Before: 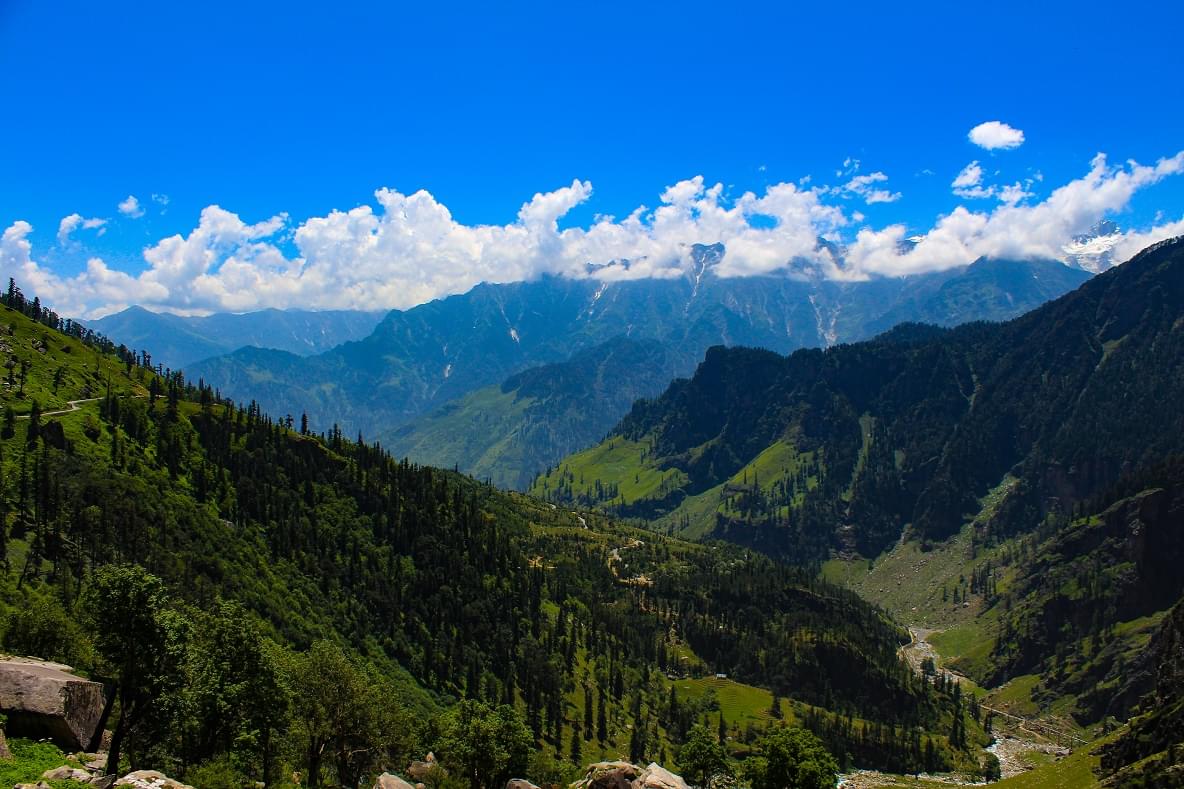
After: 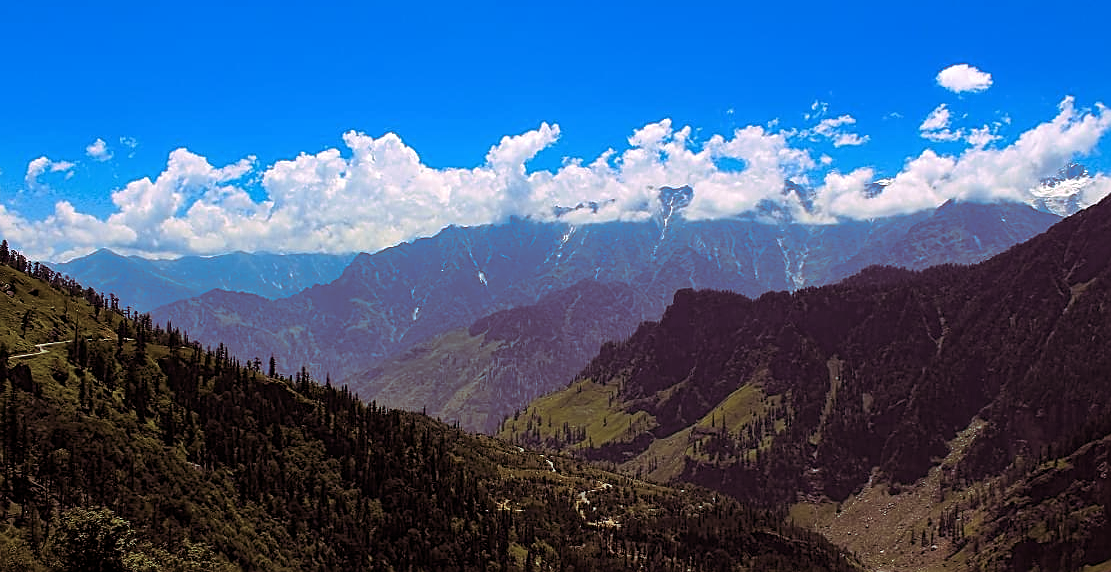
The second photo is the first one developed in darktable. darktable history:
split-toning: highlights › hue 298.8°, highlights › saturation 0.73, compress 41.76%
sharpen: on, module defaults
local contrast: highlights 100%, shadows 100%, detail 120%, midtone range 0.2
crop: left 2.737%, top 7.287%, right 3.421%, bottom 20.179%
